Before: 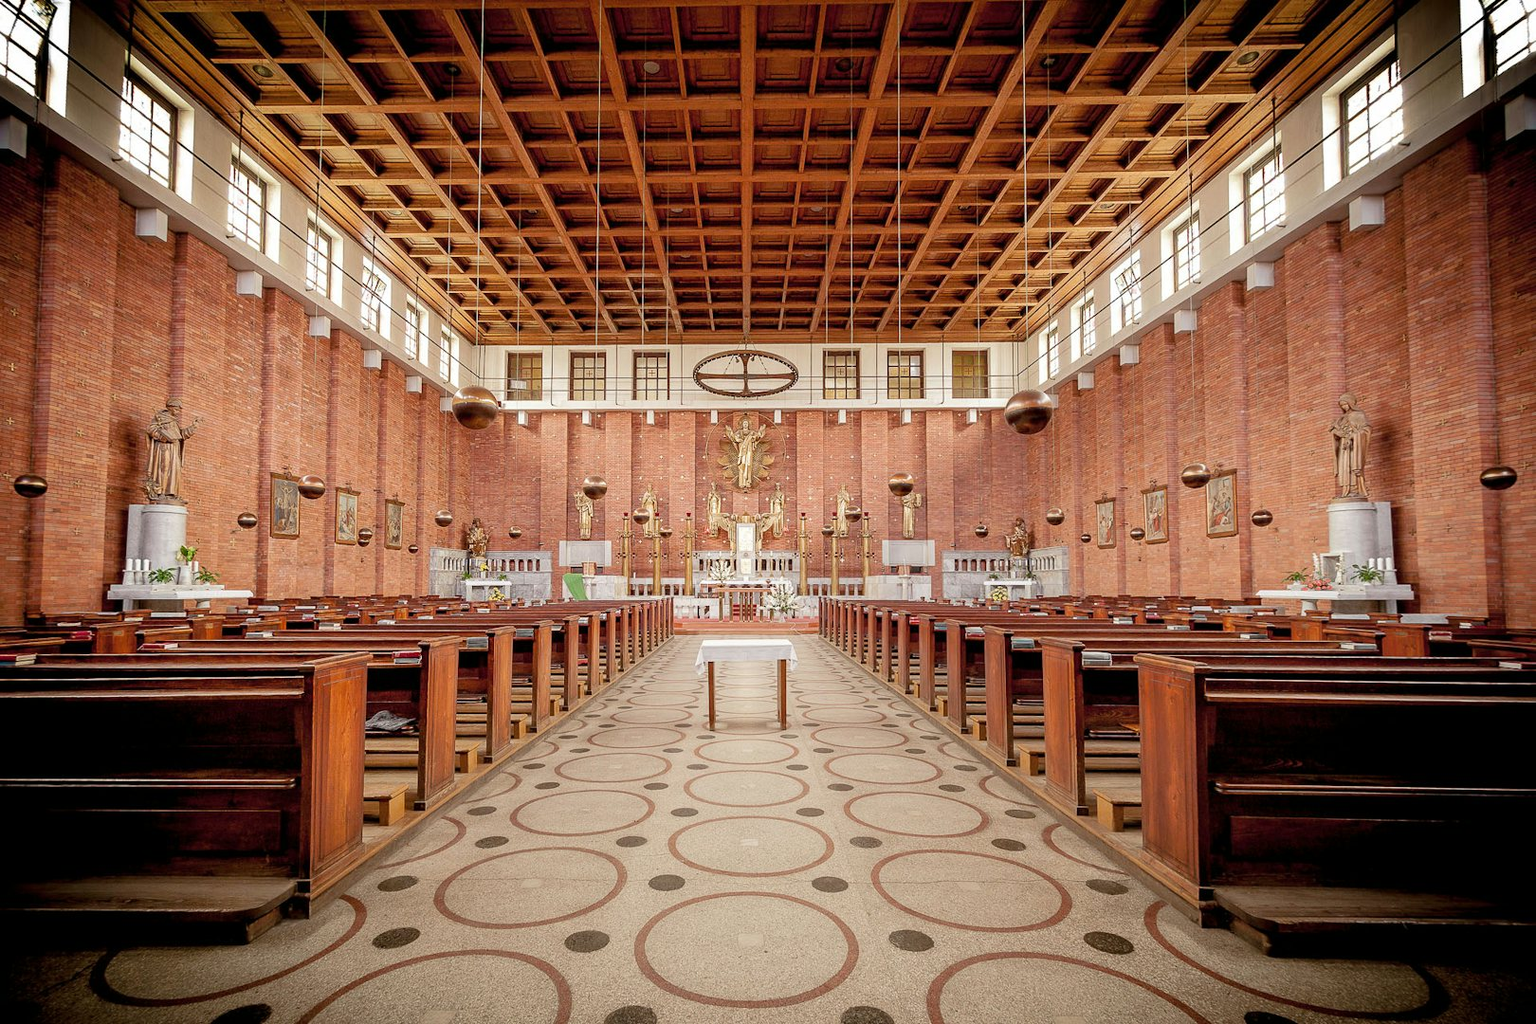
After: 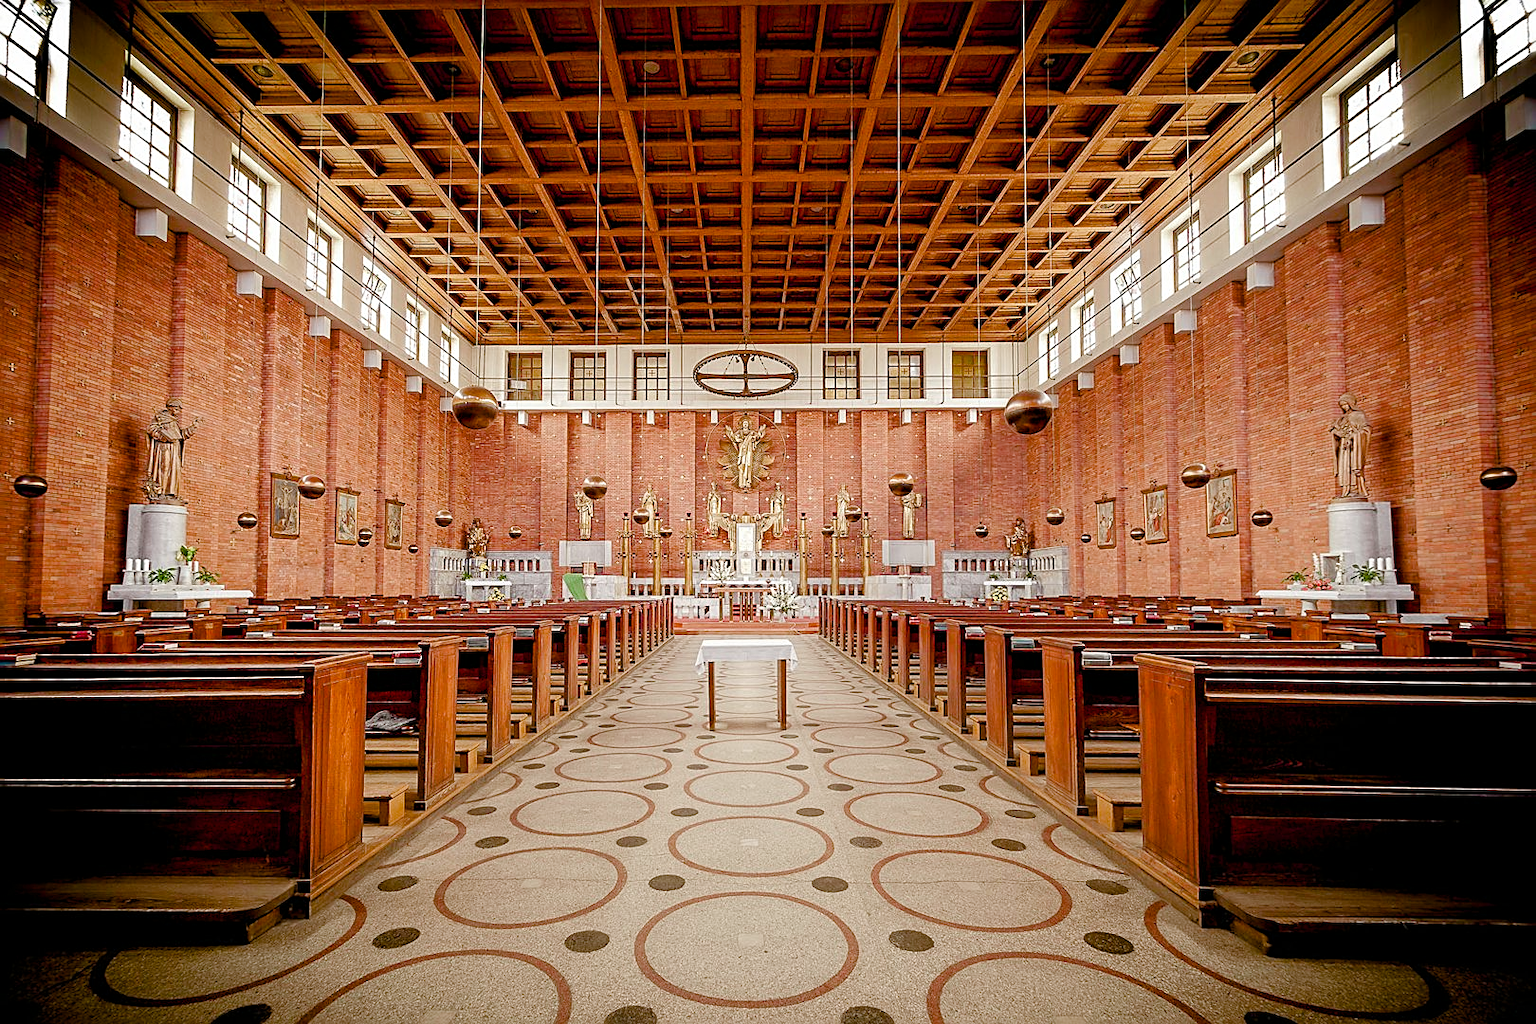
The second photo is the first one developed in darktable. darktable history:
sharpen: on, module defaults
color balance rgb: perceptual saturation grading › global saturation 24.866%, perceptual saturation grading › highlights -50.843%, perceptual saturation grading › mid-tones 19.751%, perceptual saturation grading › shadows 61.38%
